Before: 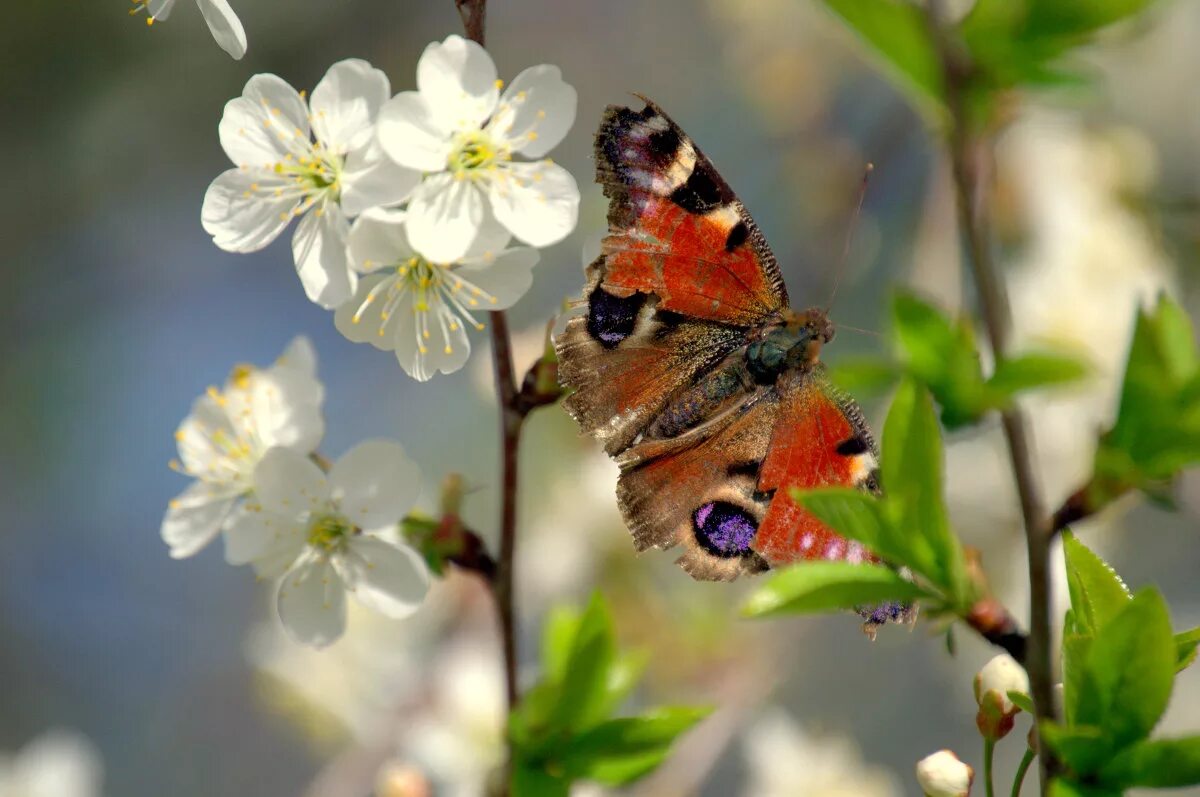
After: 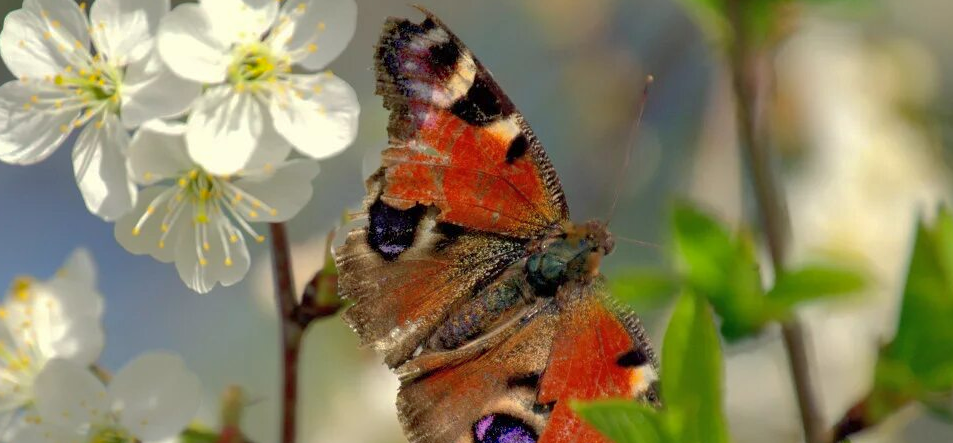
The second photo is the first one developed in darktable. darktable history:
crop: left 18.38%, top 11.092%, right 2.134%, bottom 33.217%
white balance: emerald 1
shadows and highlights: on, module defaults
